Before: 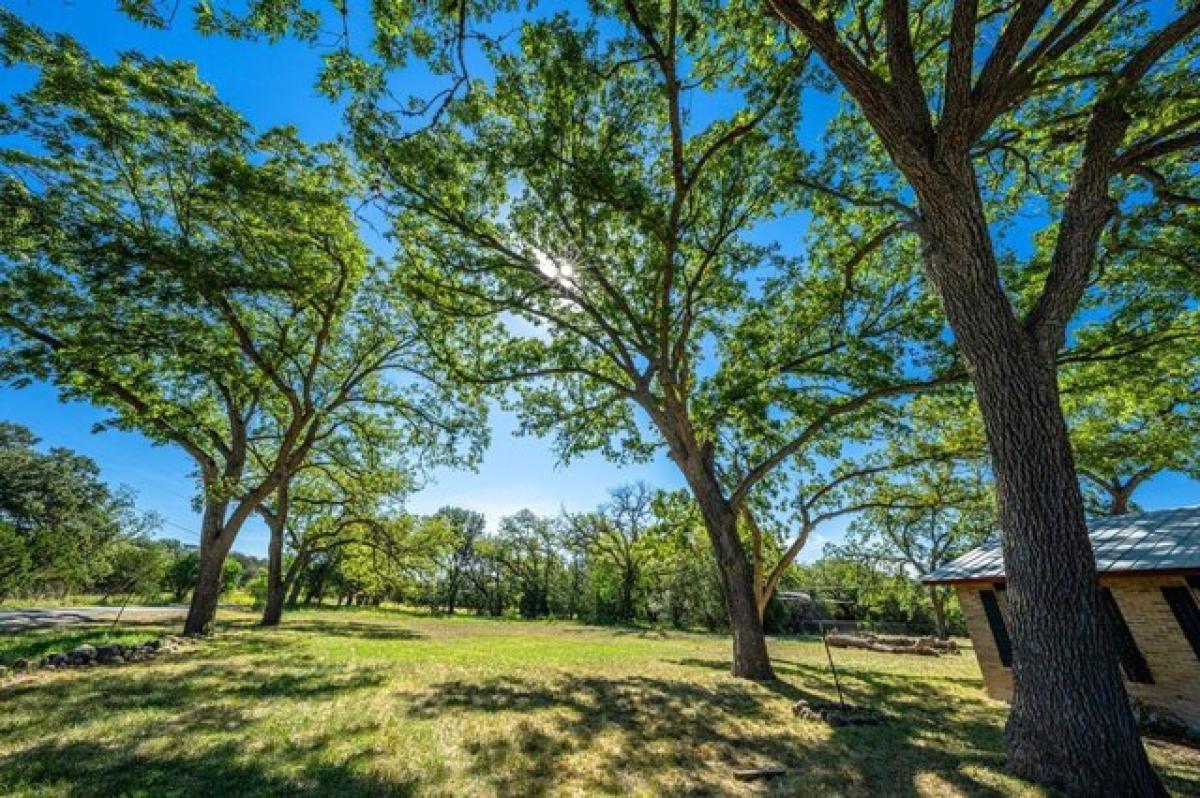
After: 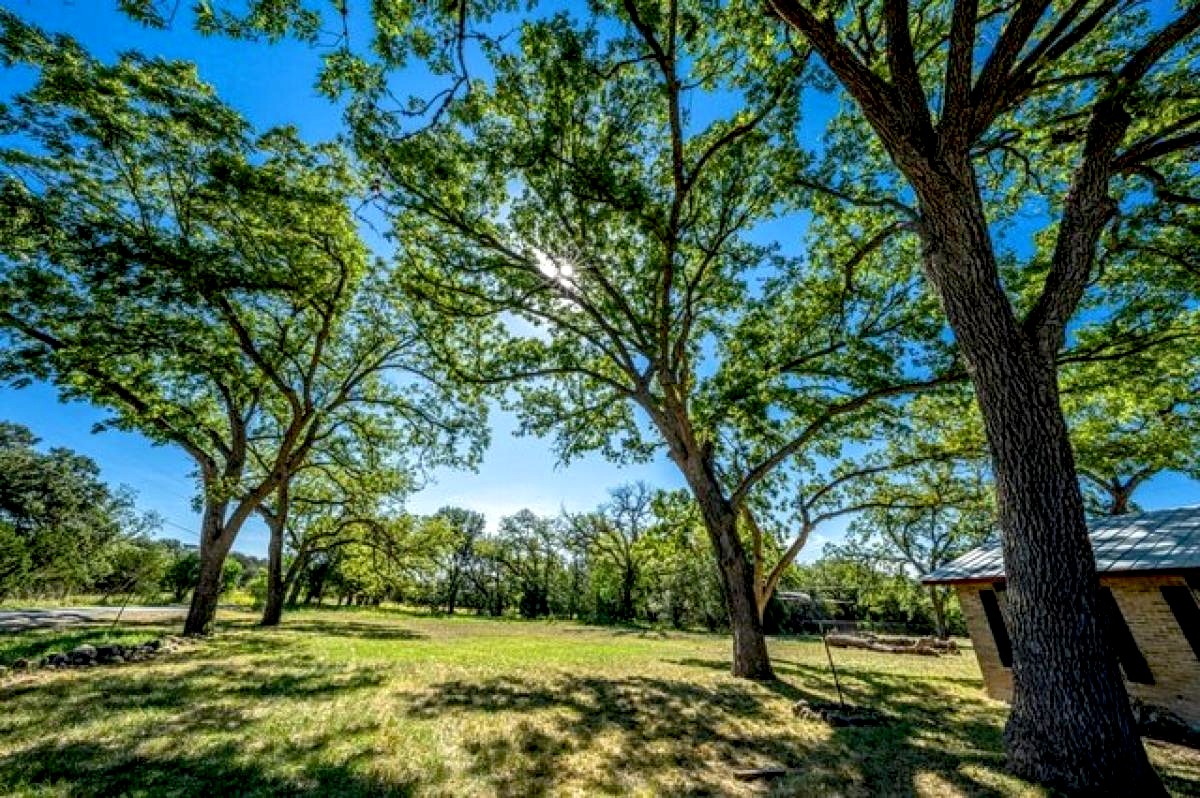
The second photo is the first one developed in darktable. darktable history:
local contrast: detail 130%
exposure: black level correction 0.01, exposure 0.014 EV, compensate highlight preservation false
